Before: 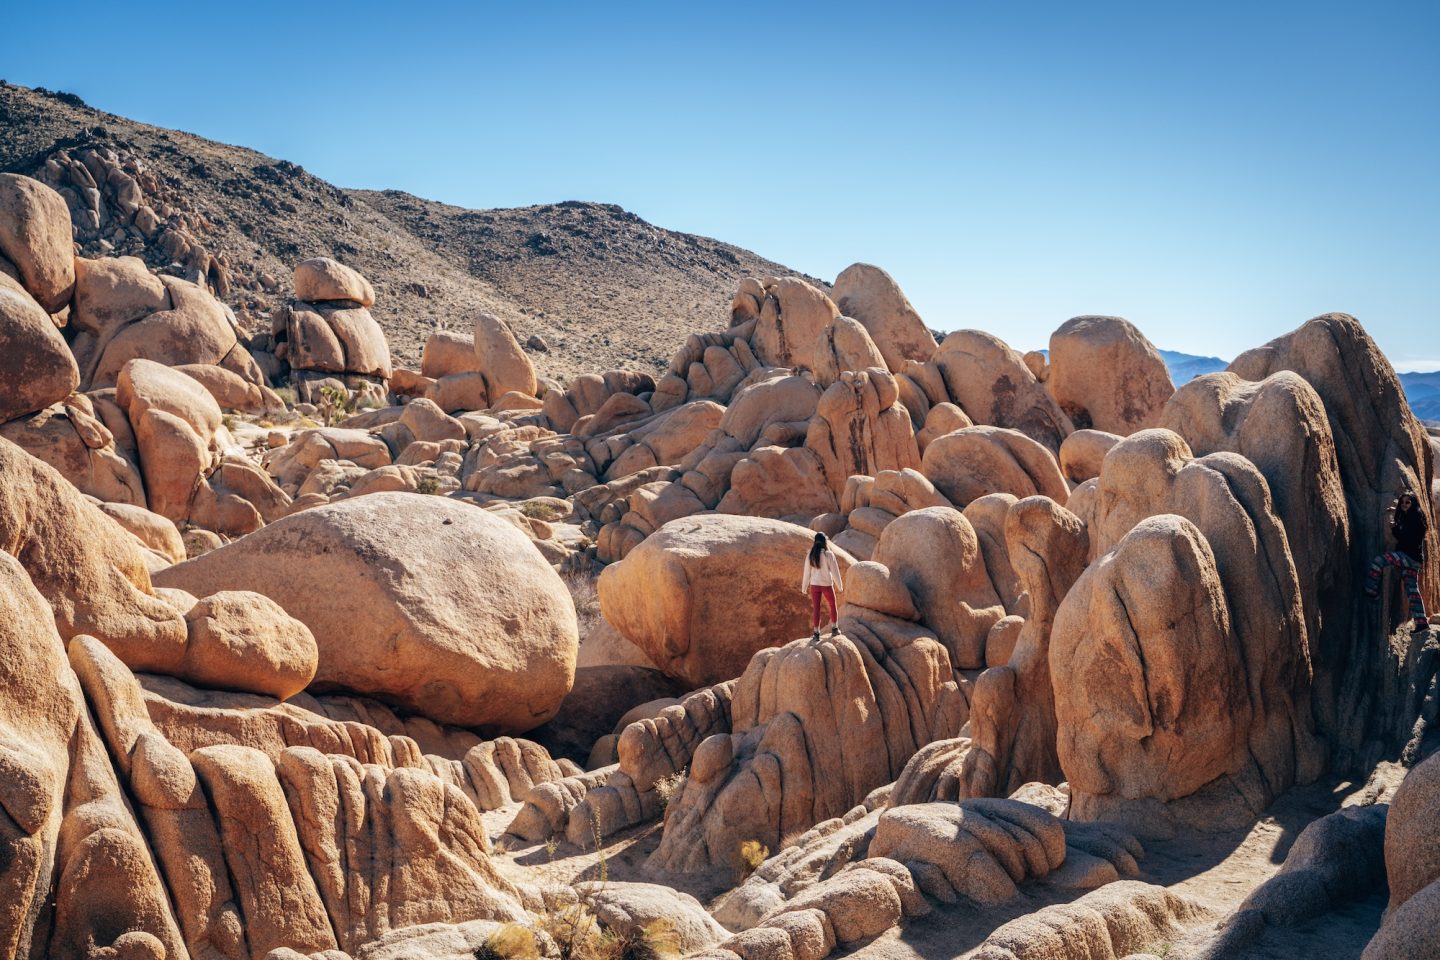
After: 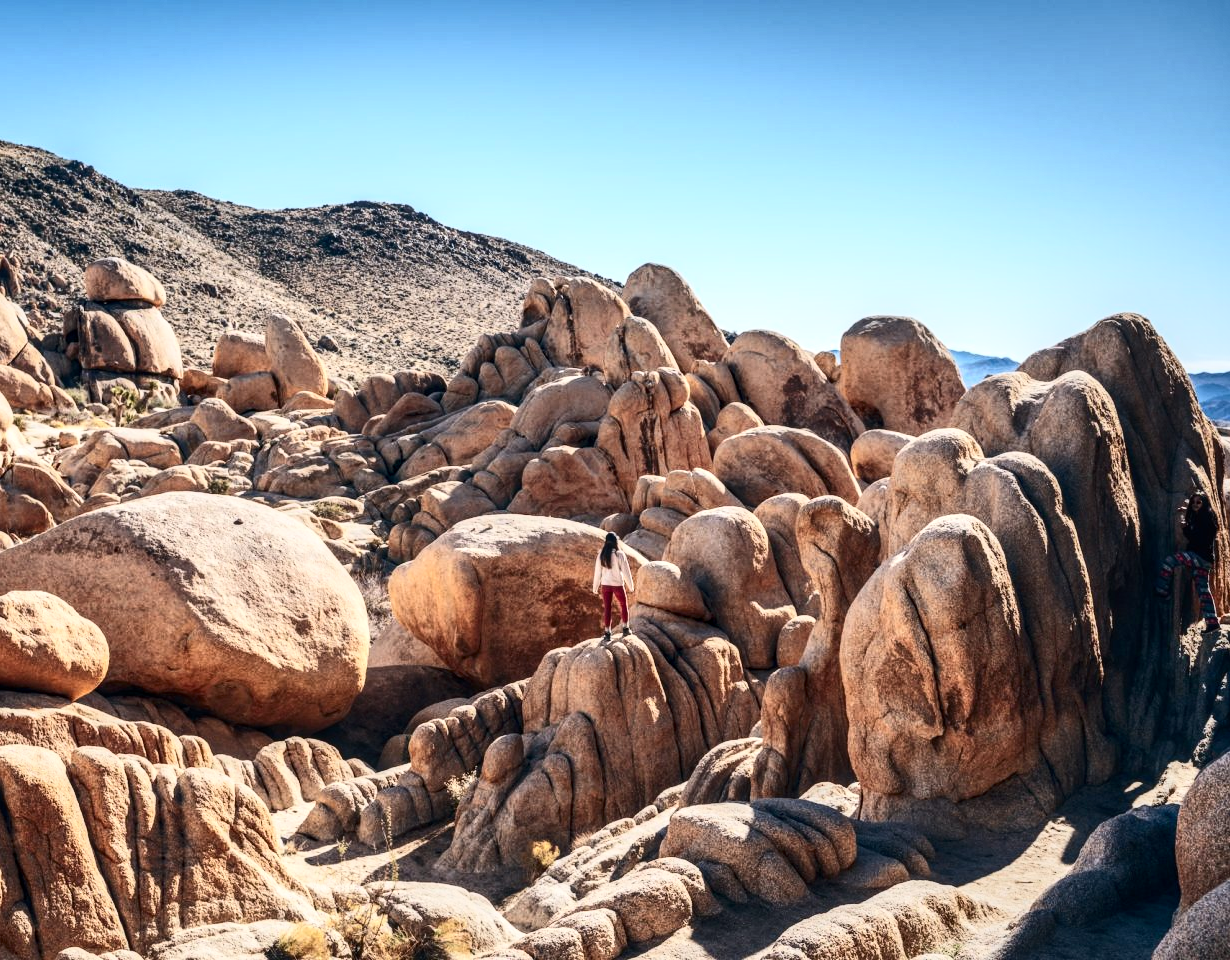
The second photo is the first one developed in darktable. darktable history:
contrast brightness saturation: contrast 0.387, brightness 0.106
shadows and highlights: low approximation 0.01, soften with gaussian
local contrast: on, module defaults
crop and rotate: left 14.571%
